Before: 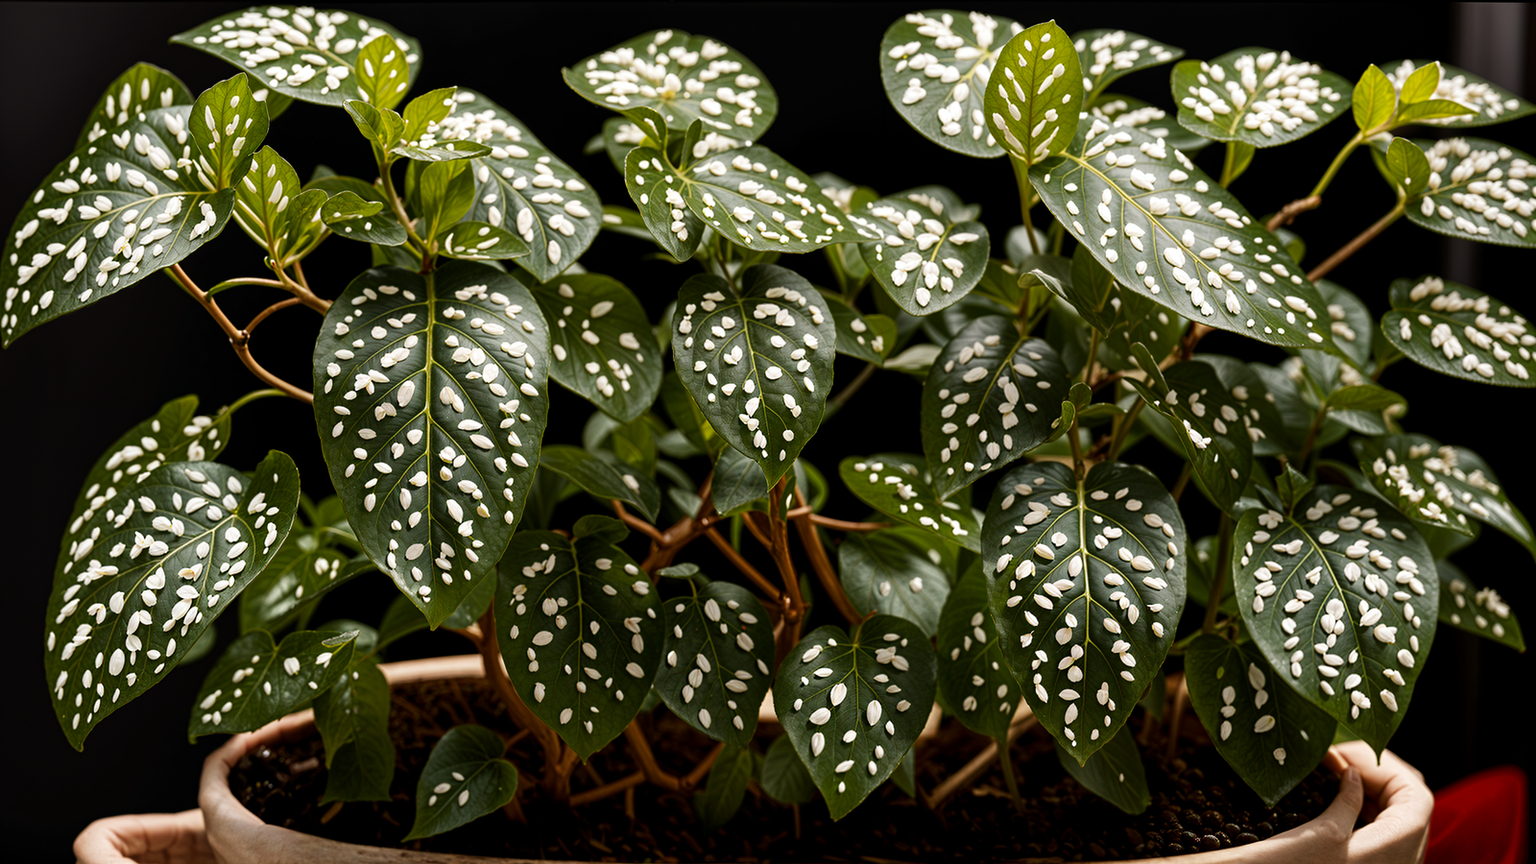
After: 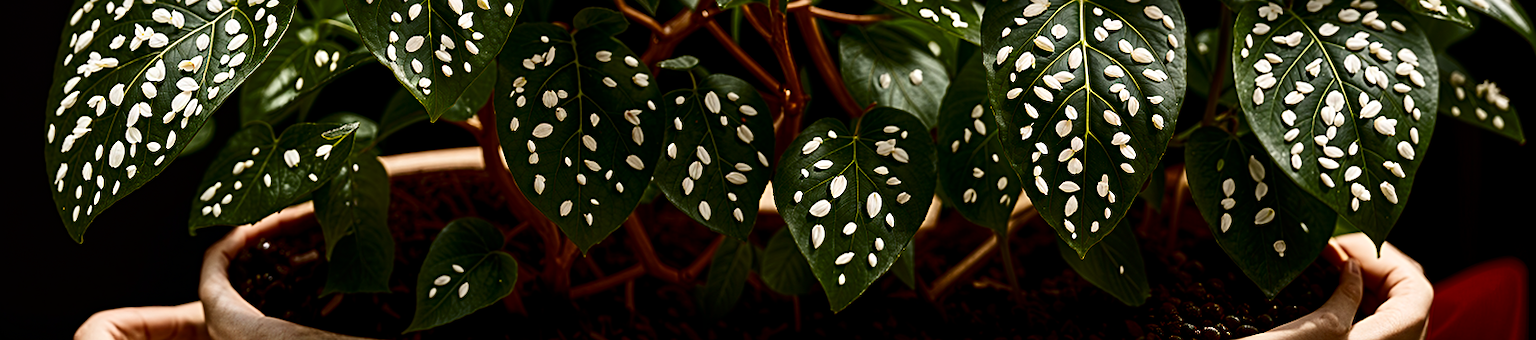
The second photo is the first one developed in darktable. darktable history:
crop and rotate: top 58.795%, bottom 1.665%
contrast brightness saturation: contrast 0.214, brightness -0.101, saturation 0.212
sharpen: on, module defaults
